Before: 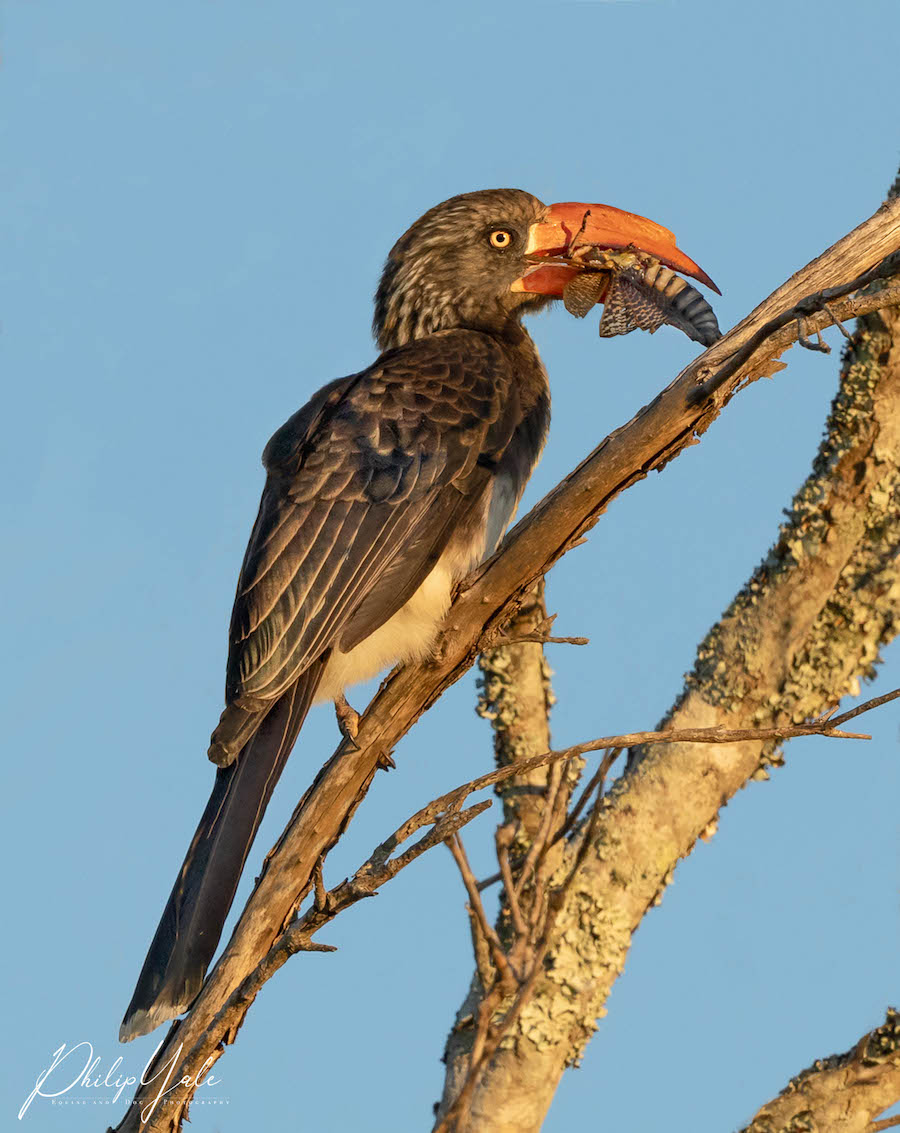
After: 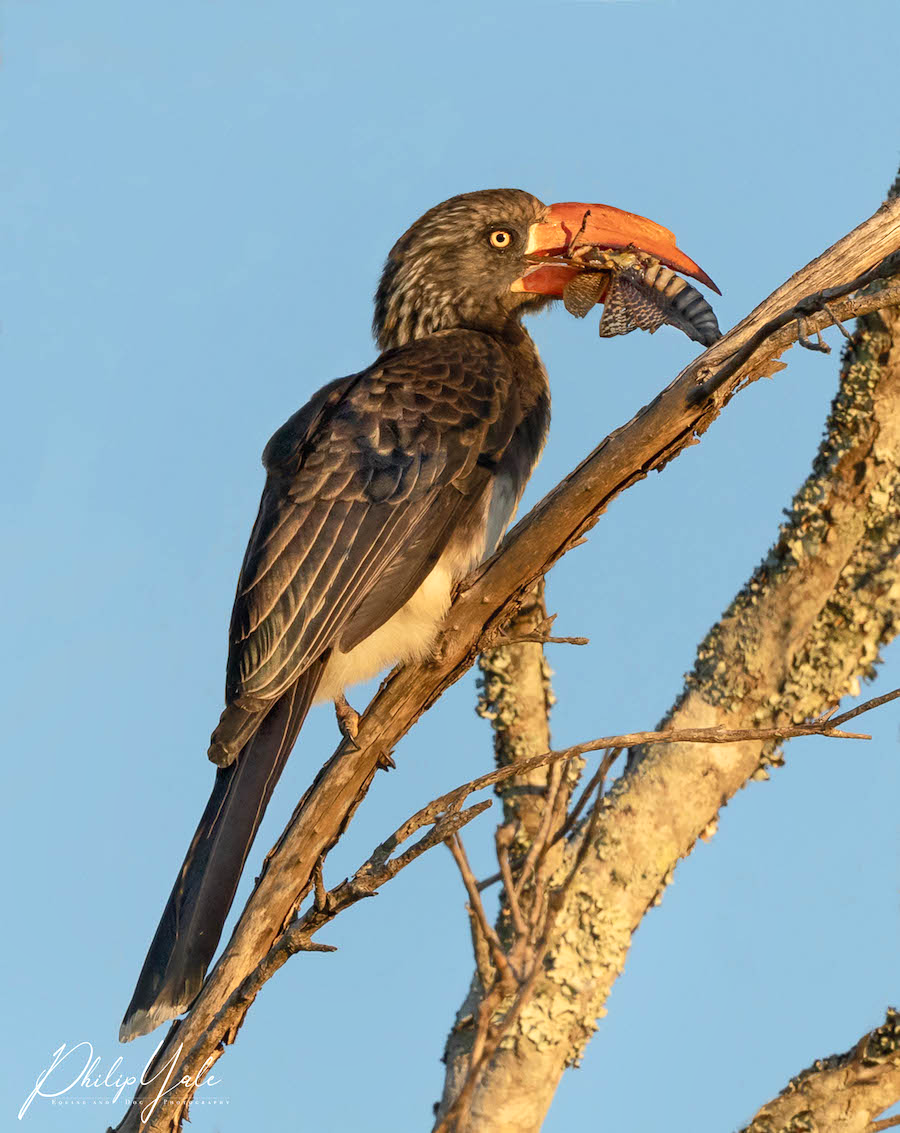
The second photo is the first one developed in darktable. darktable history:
bloom: size 16%, threshold 98%, strength 20%
exposure: exposure 0.078 EV, compensate highlight preservation false
shadows and highlights: shadows 0, highlights 40
